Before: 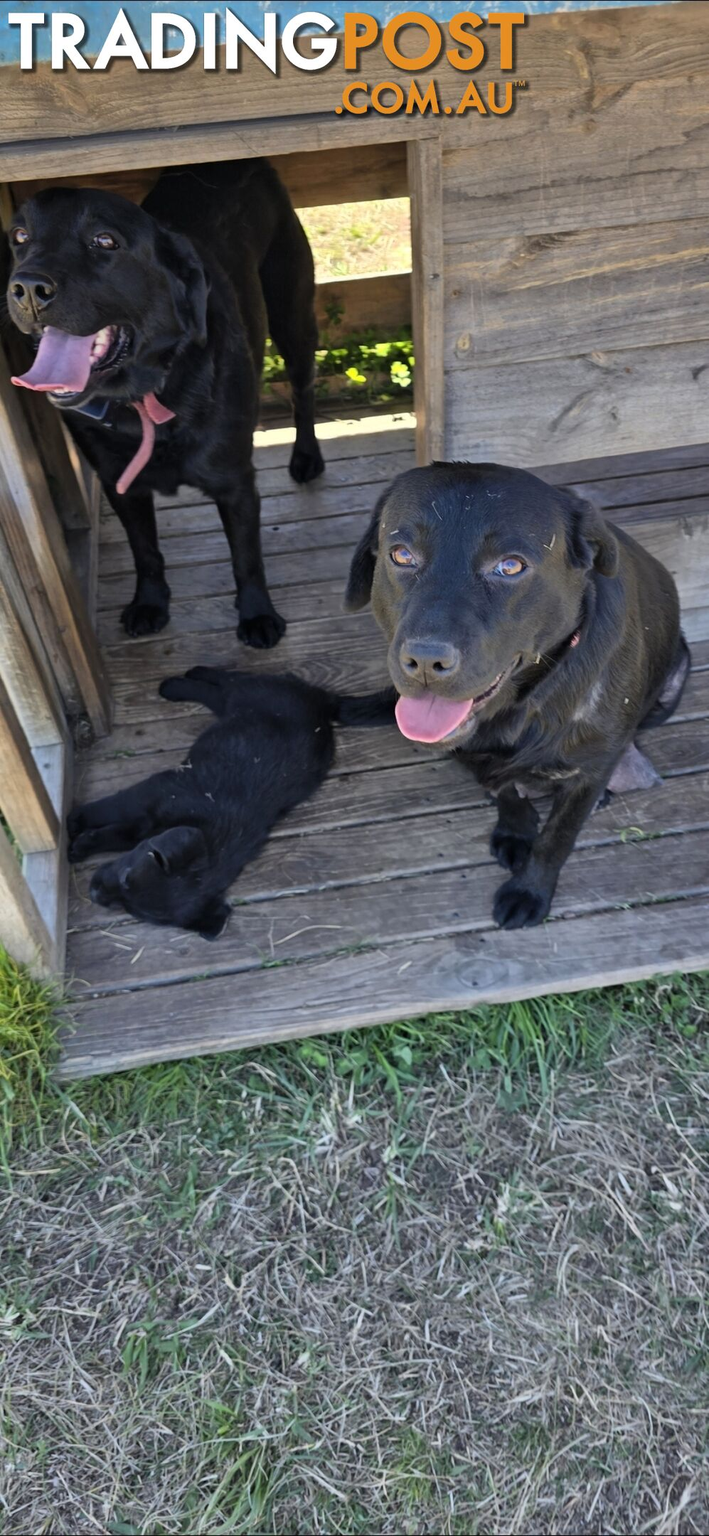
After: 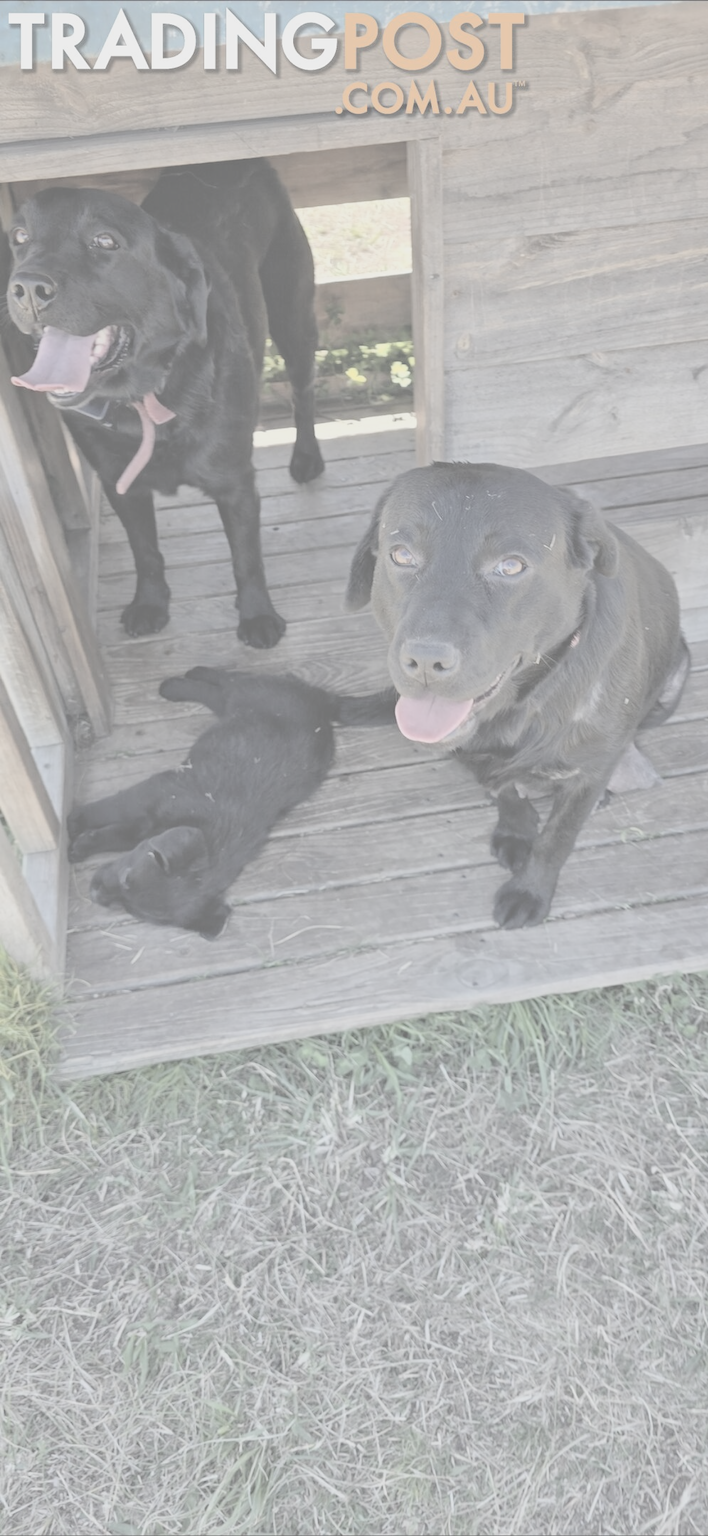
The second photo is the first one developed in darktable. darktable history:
contrast brightness saturation: contrast -0.307, brightness 0.735, saturation -0.789
base curve: curves: ch0 [(0, 0) (0.297, 0.298) (1, 1)], preserve colors none
